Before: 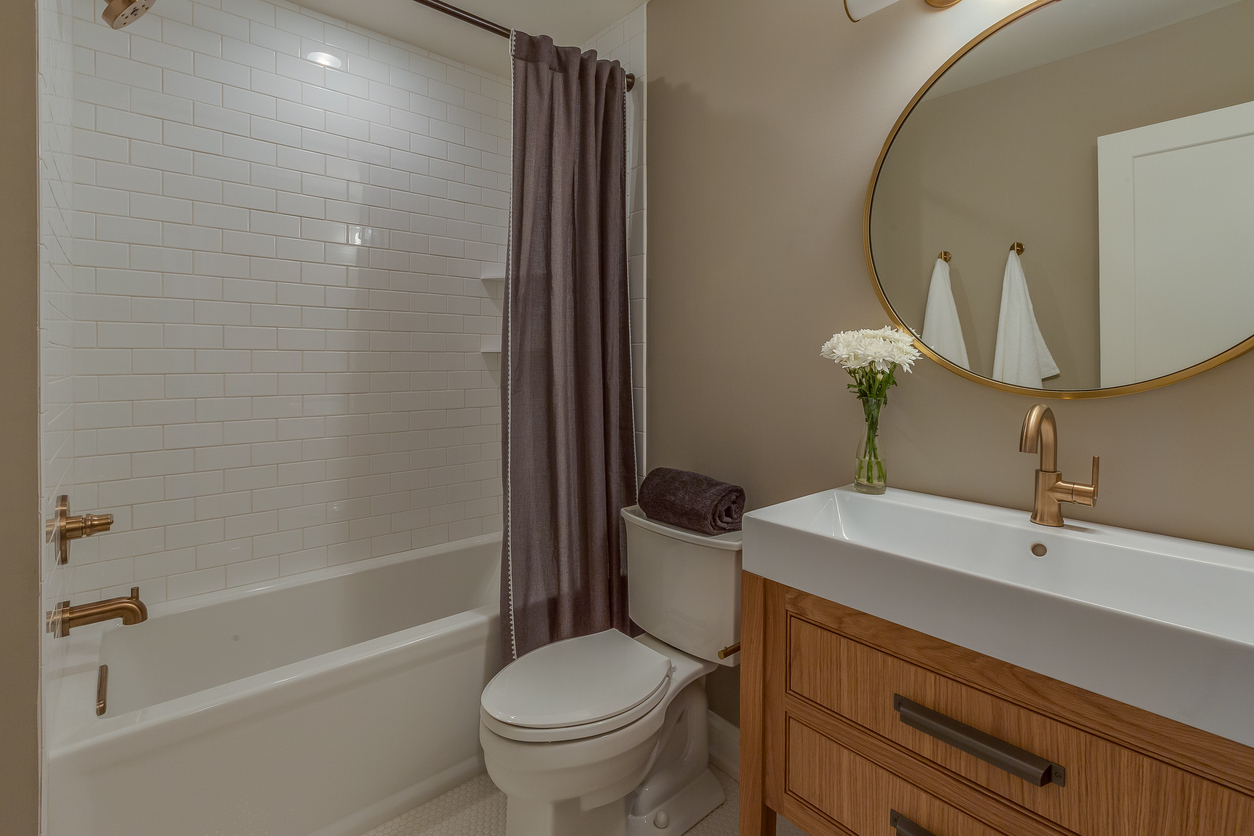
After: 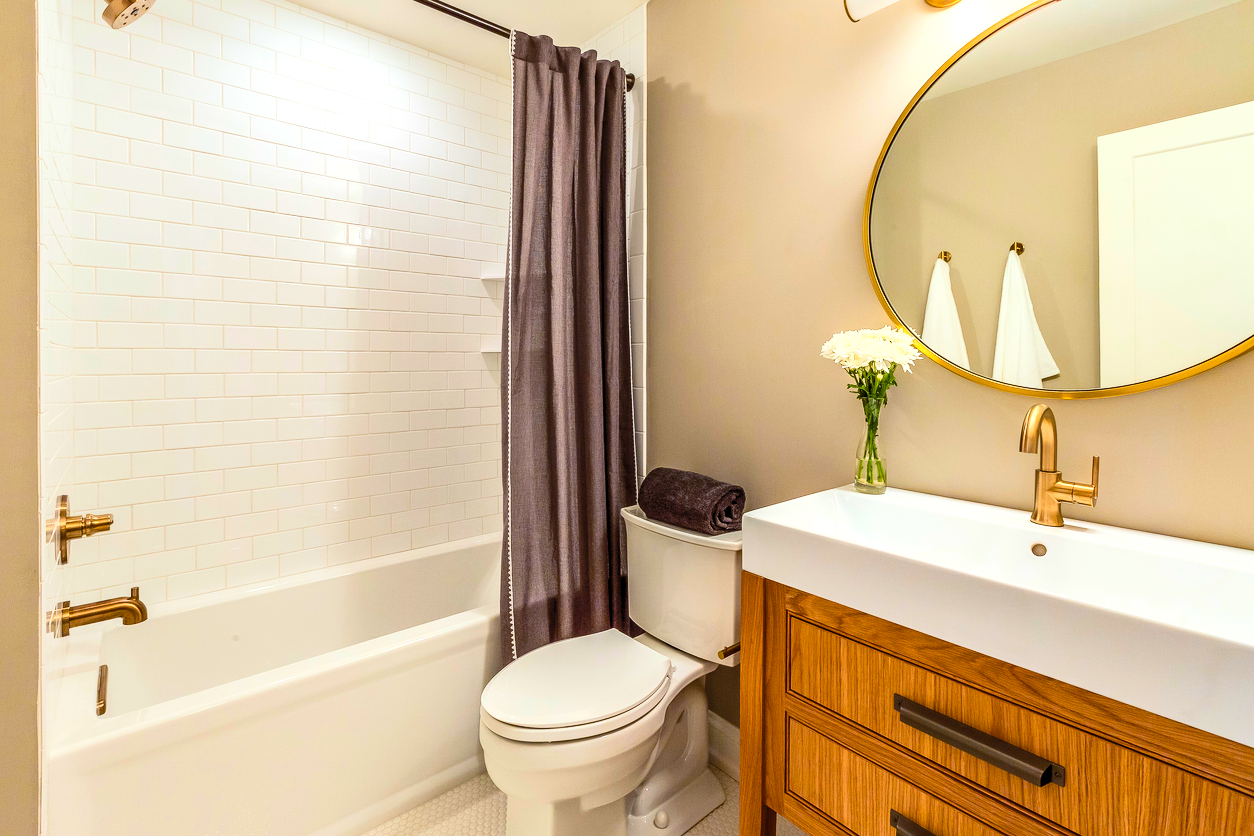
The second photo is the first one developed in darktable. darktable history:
base curve: curves: ch0 [(0, 0) (0.036, 0.025) (0.121, 0.166) (0.206, 0.329) (0.605, 0.79) (1, 1)]
contrast brightness saturation: contrast 0.195, brightness 0.167, saturation 0.219
color balance rgb: perceptual saturation grading › global saturation 29.804%
levels: levels [0.044, 0.416, 0.908]
